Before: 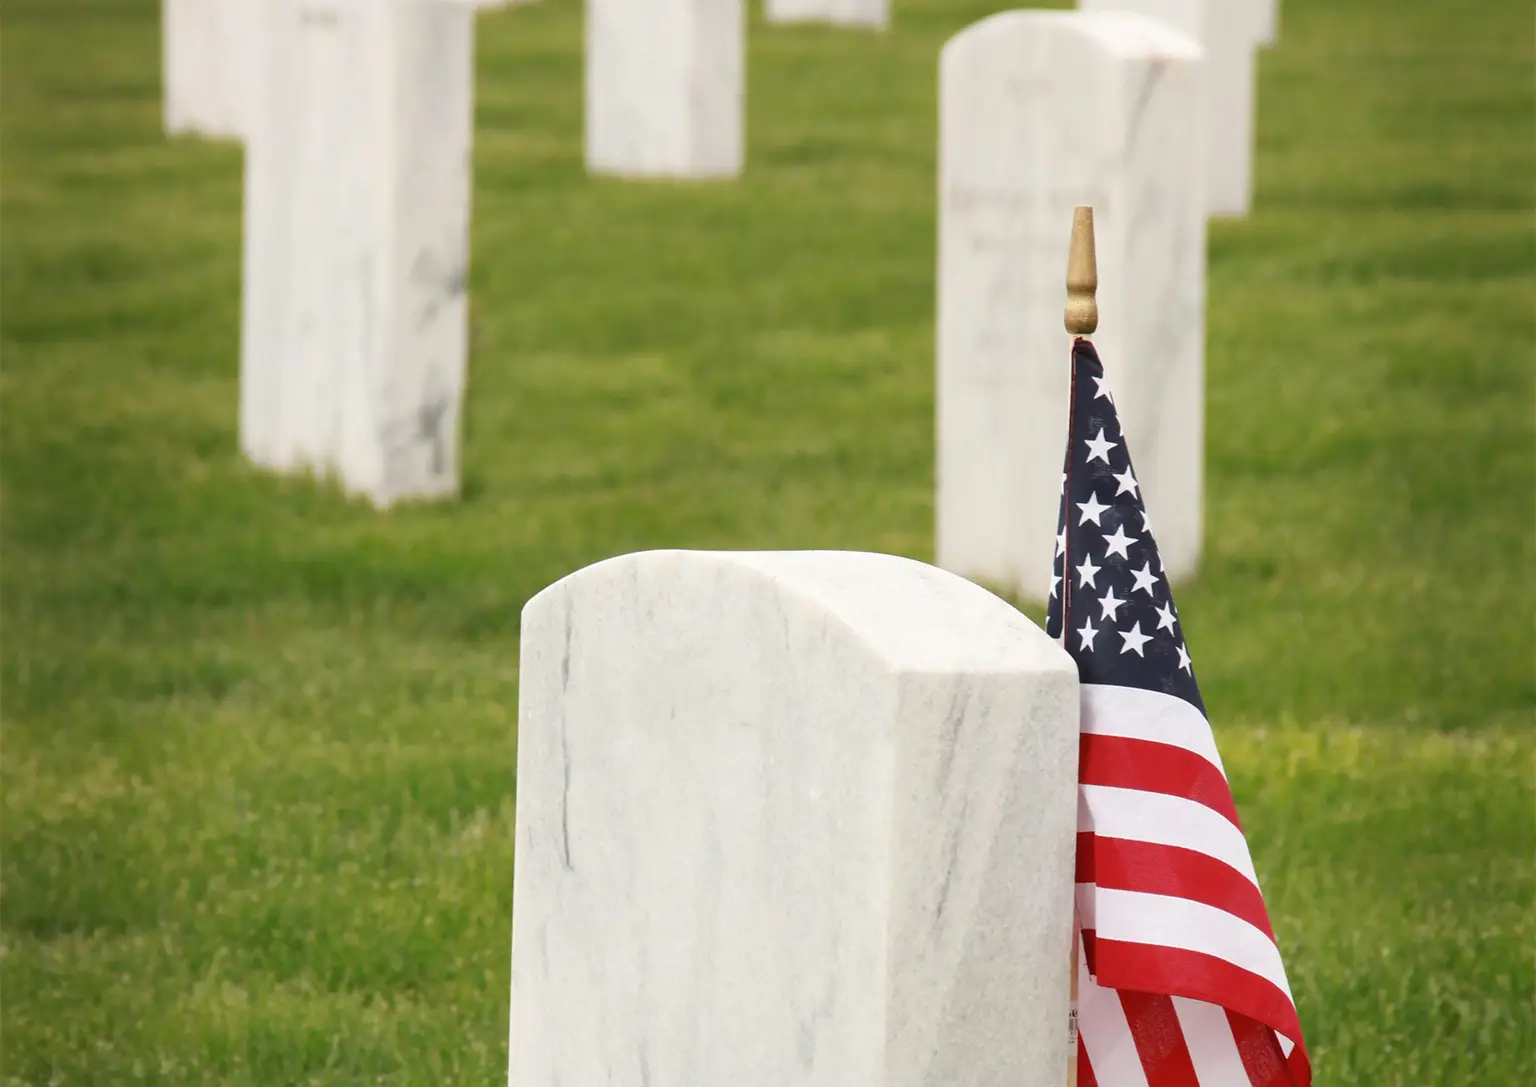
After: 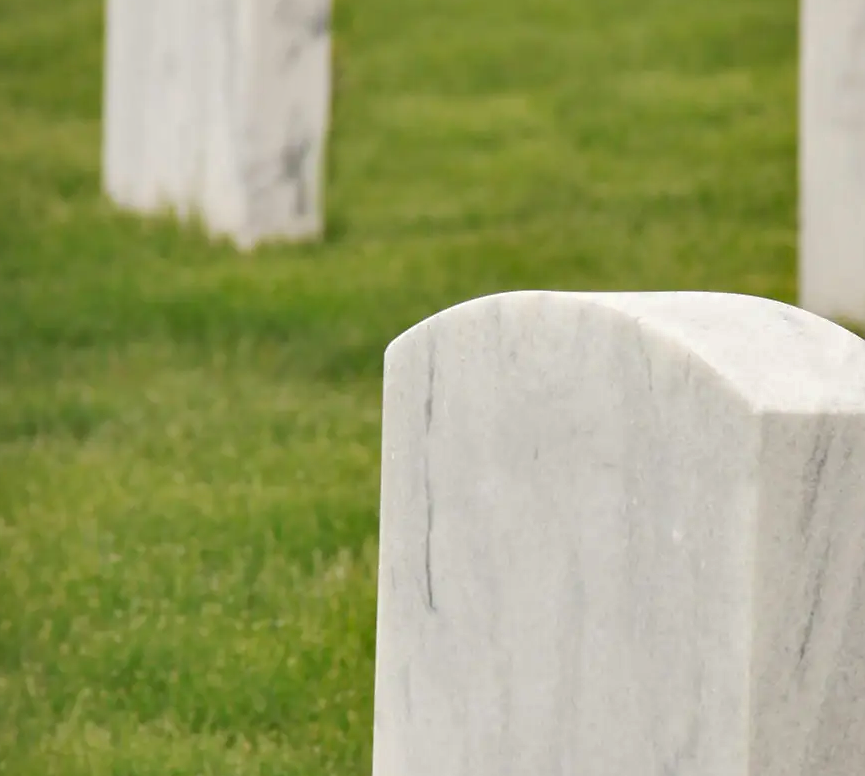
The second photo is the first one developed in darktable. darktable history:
crop: left 8.966%, top 23.852%, right 34.699%, bottom 4.703%
shadows and highlights: soften with gaussian
tone equalizer: on, module defaults
base curve: curves: ch0 [(0, 0) (0.235, 0.266) (0.503, 0.496) (0.786, 0.72) (1, 1)]
